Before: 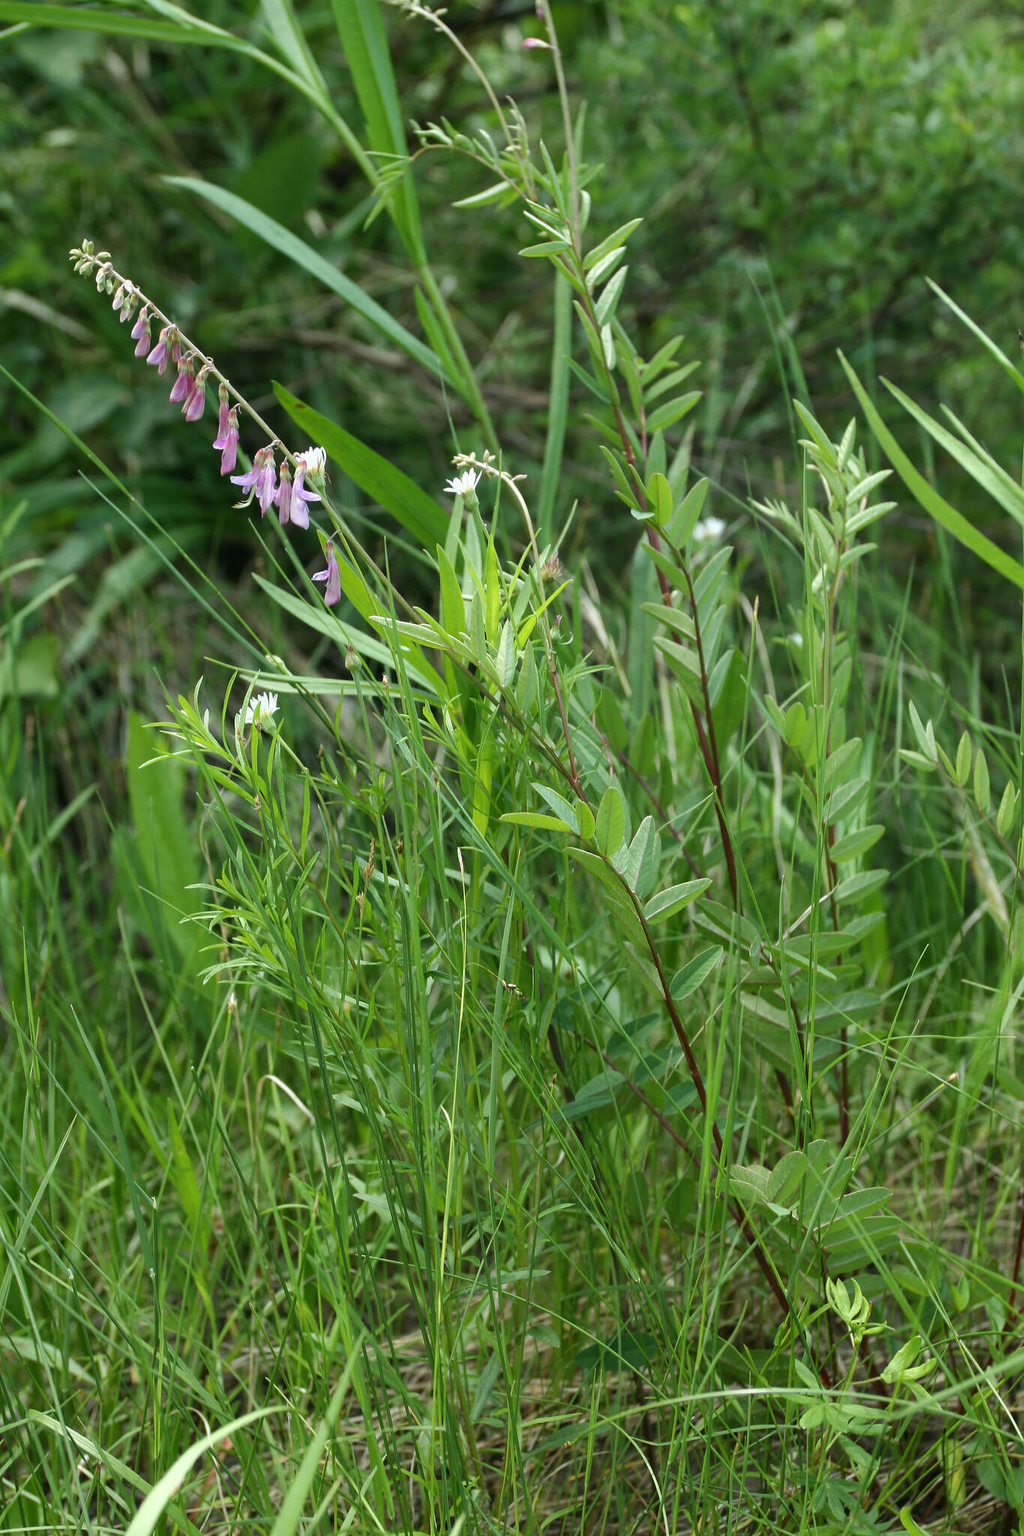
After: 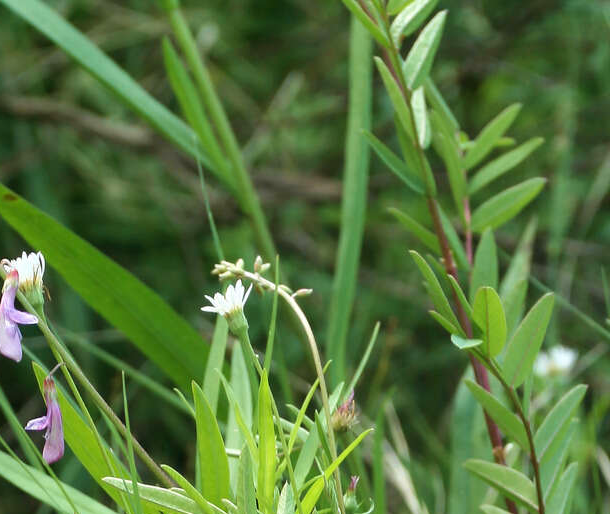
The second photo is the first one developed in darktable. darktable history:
shadows and highlights: radius 331.84, shadows 53.55, highlights -100, compress 94.63%, highlights color adjustment 73.23%, soften with gaussian
velvia: on, module defaults
white balance: emerald 1
crop: left 28.64%, top 16.832%, right 26.637%, bottom 58.055%
